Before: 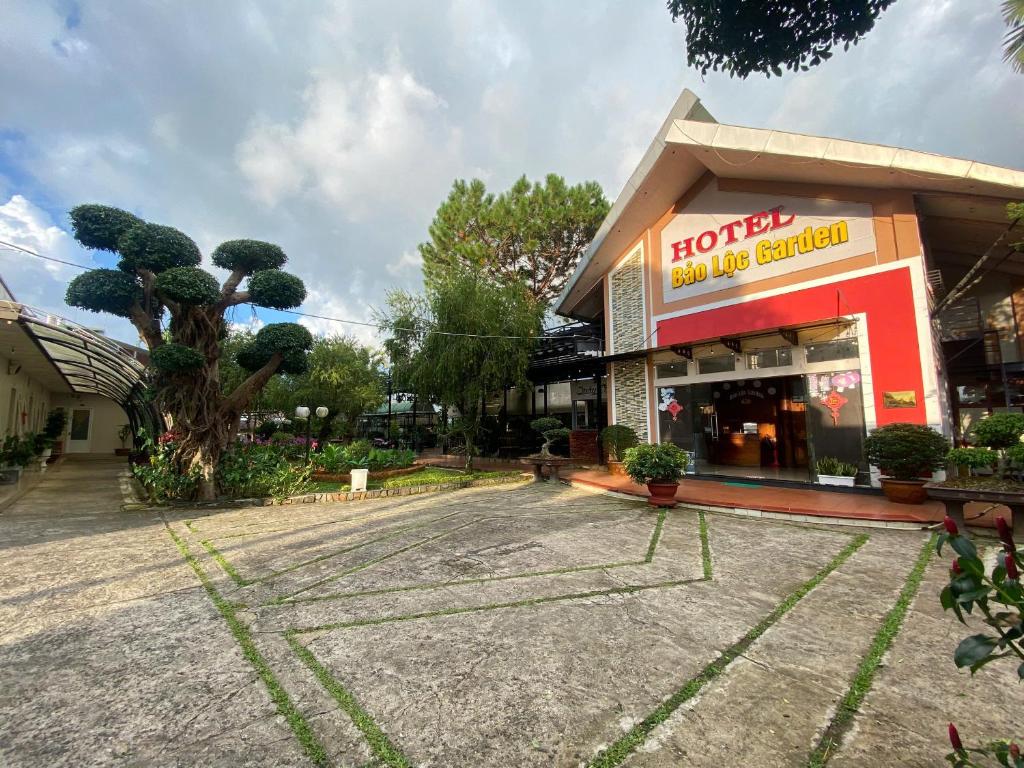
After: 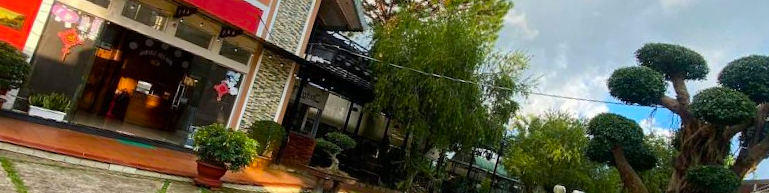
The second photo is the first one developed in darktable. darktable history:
color balance rgb: perceptual saturation grading › global saturation 25%, global vibrance 20%
crop and rotate: angle 16.12°, top 30.835%, bottom 35.653%
